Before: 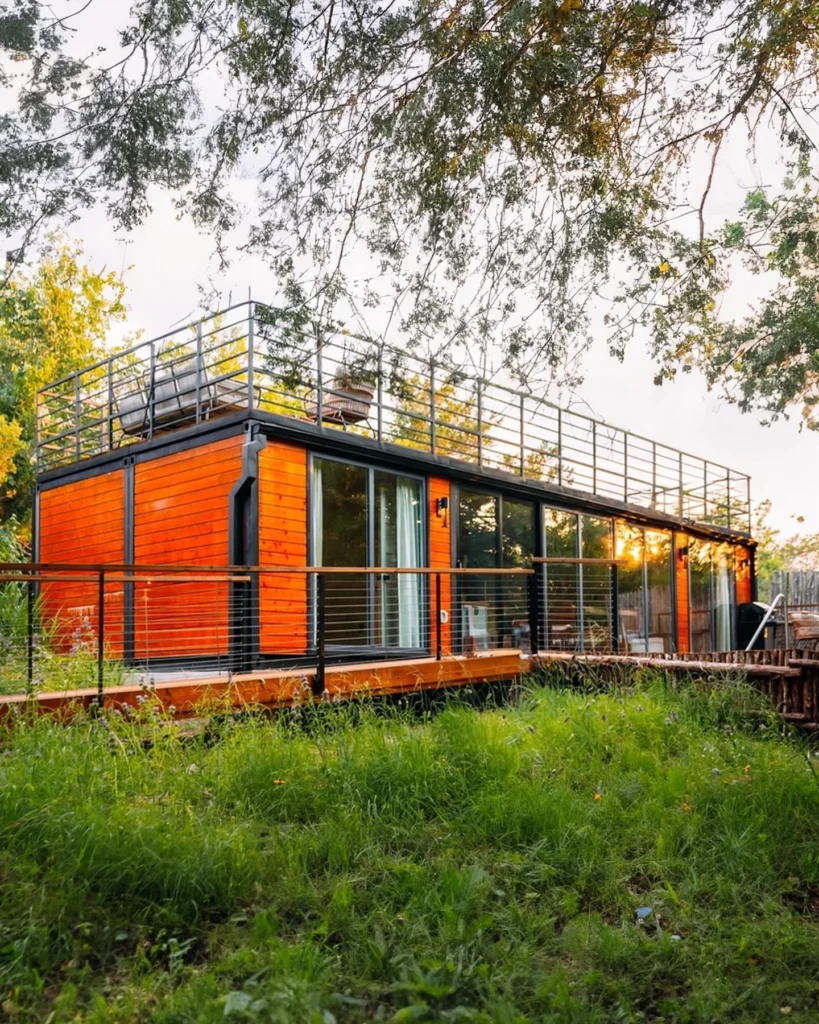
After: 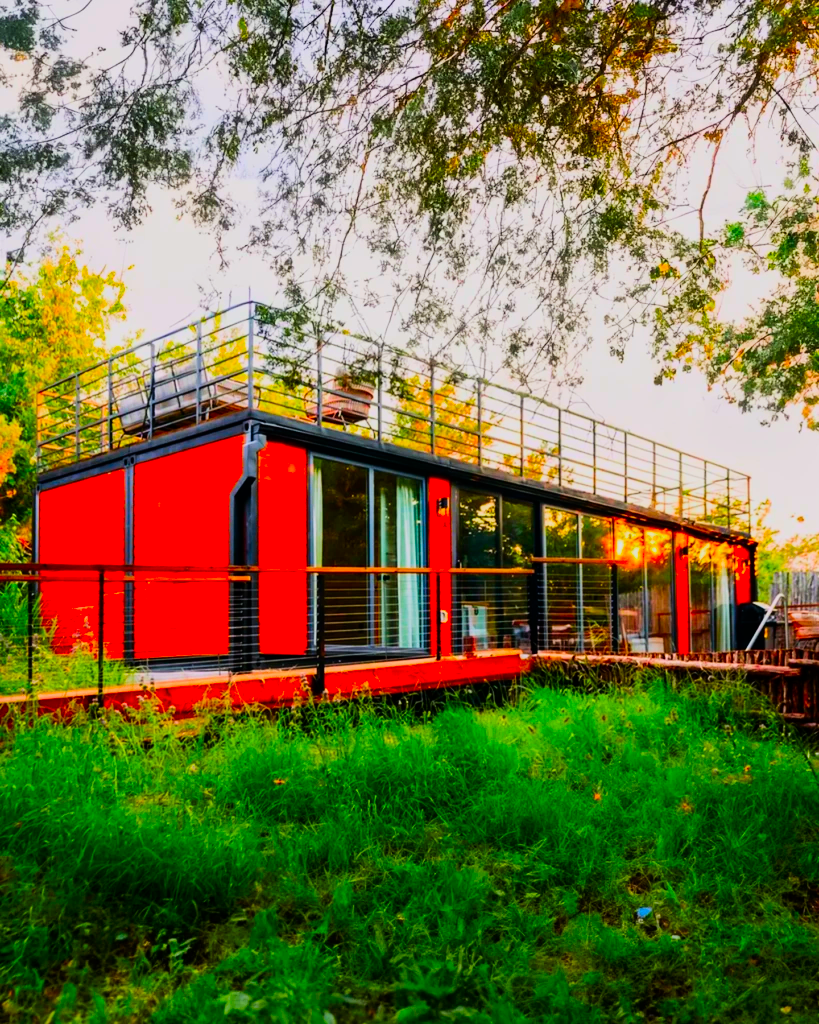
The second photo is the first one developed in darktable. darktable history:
color correction: saturation 3
filmic rgb: black relative exposure -7.5 EV, white relative exposure 5 EV, hardness 3.31, contrast 1.3, contrast in shadows safe
